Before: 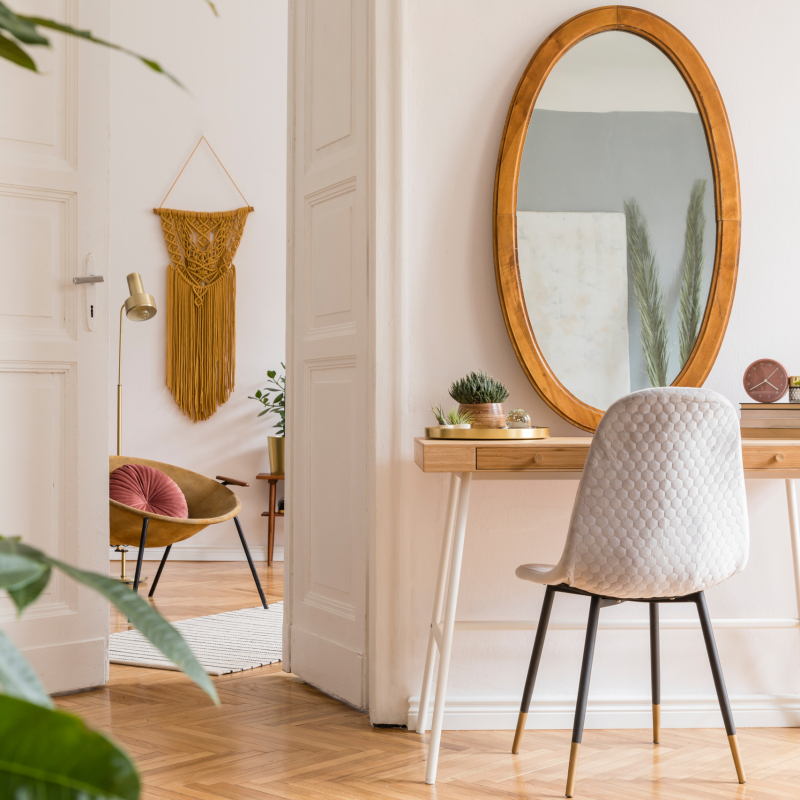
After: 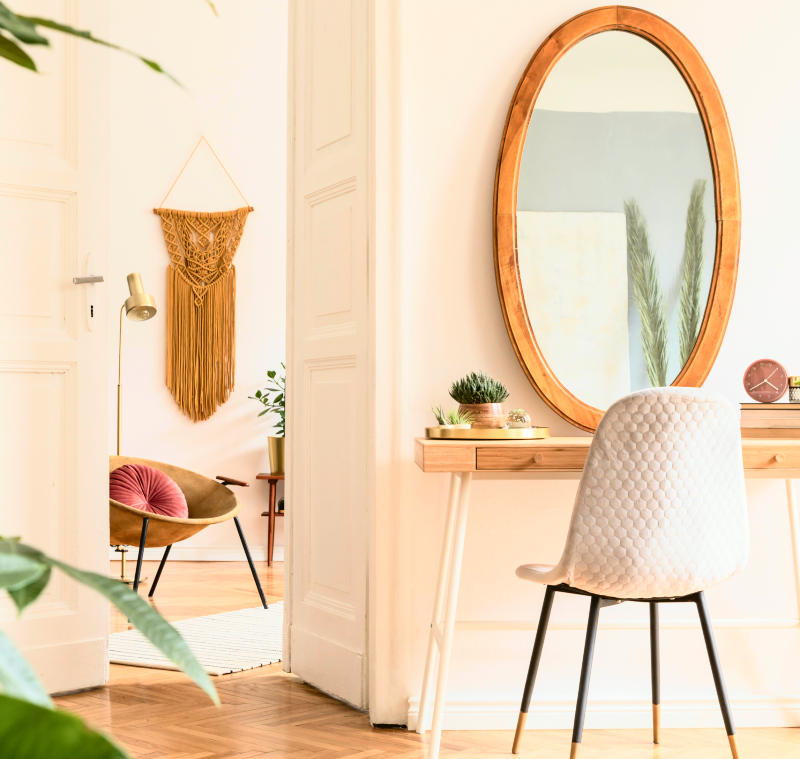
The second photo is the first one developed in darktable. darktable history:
tone curve: curves: ch0 [(0.003, 0.032) (0.037, 0.037) (0.149, 0.117) (0.297, 0.318) (0.41, 0.48) (0.541, 0.649) (0.722, 0.857) (0.875, 0.946) (1, 0.98)]; ch1 [(0, 0) (0.305, 0.325) (0.453, 0.437) (0.482, 0.474) (0.501, 0.498) (0.506, 0.503) (0.559, 0.576) (0.6, 0.635) (0.656, 0.707) (1, 1)]; ch2 [(0, 0) (0.323, 0.277) (0.408, 0.399) (0.45, 0.48) (0.499, 0.502) (0.515, 0.532) (0.573, 0.602) (0.653, 0.675) (0.75, 0.756) (1, 1)], color space Lab, independent channels, preserve colors none
exposure: exposure 0.217 EV, compensate highlight preservation false
crop and rotate: top 0%, bottom 5.097%
